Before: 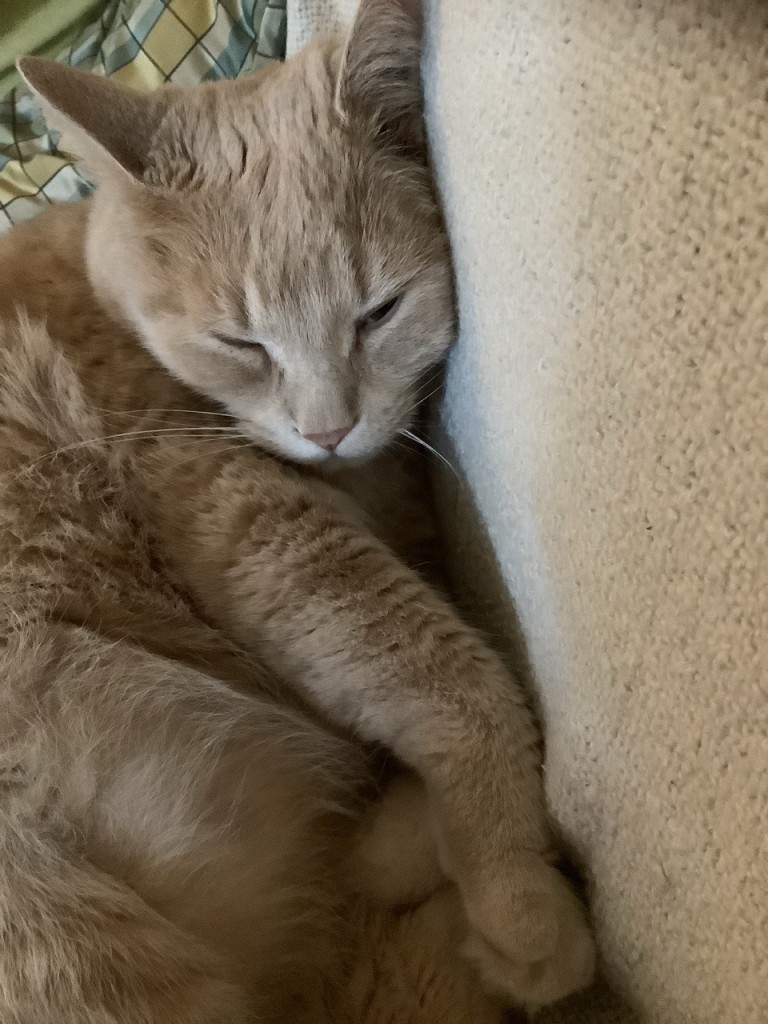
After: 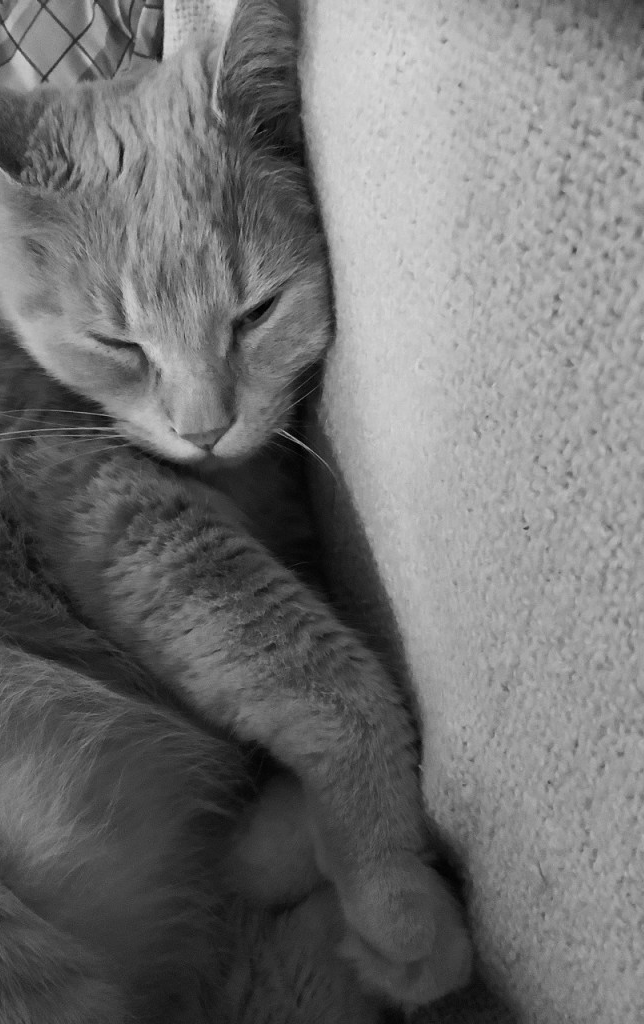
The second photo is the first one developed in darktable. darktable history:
monochrome: a 32, b 64, size 2.3
crop: left 16.145%
contrast brightness saturation: contrast 0.11, saturation -0.17
